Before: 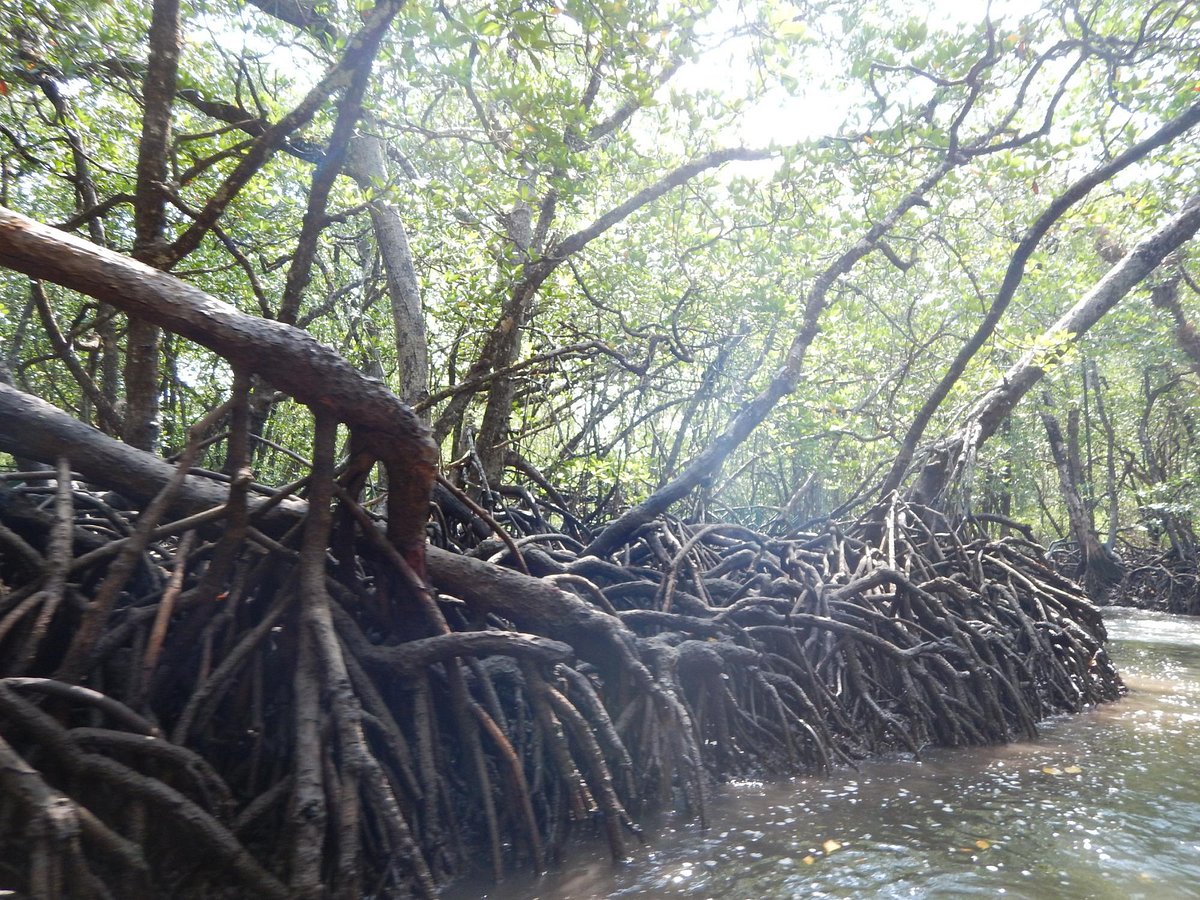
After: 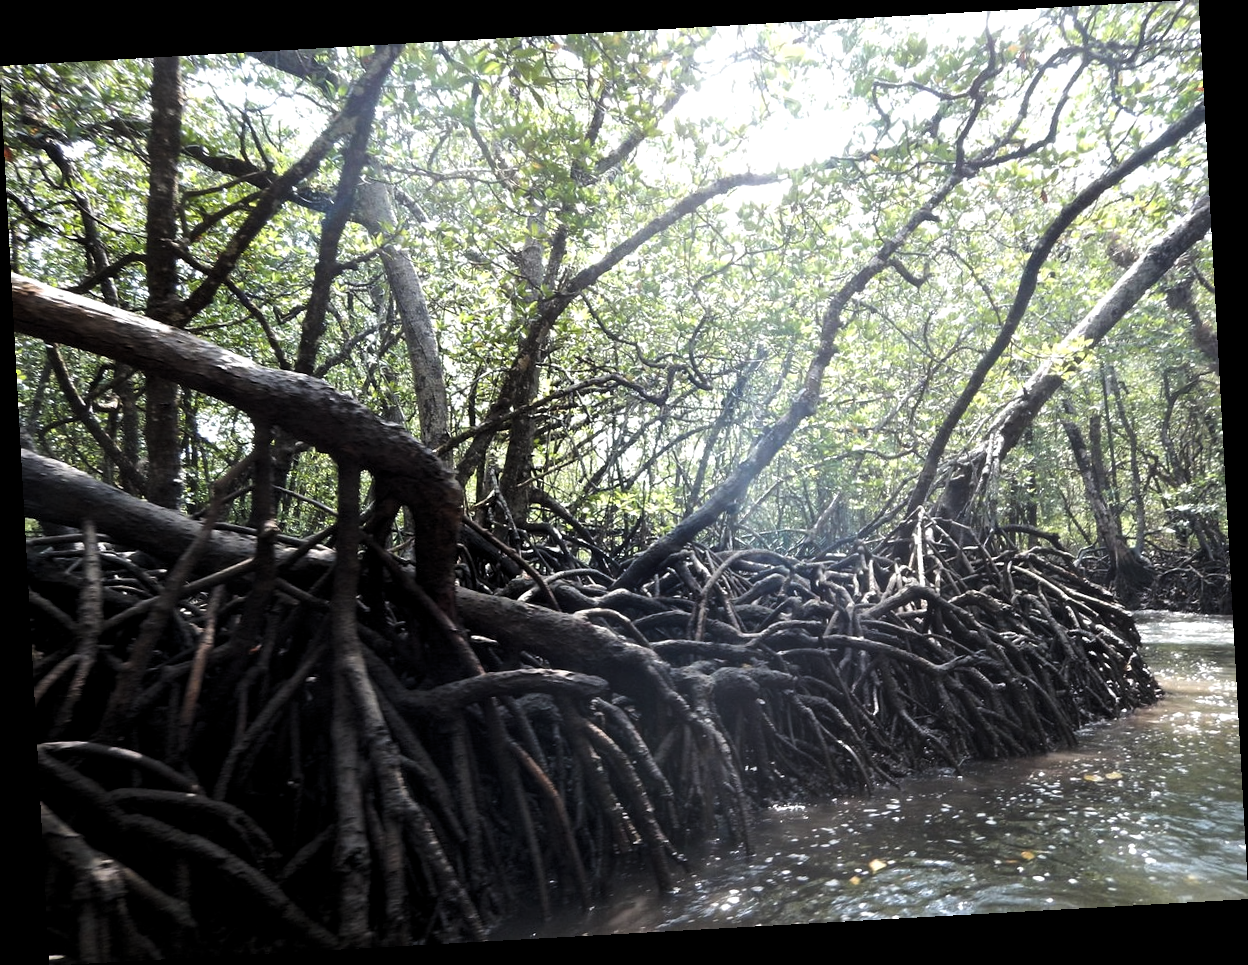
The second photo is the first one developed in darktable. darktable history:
rotate and perspective: rotation -3.18°, automatic cropping off
levels: levels [0.101, 0.578, 0.953]
